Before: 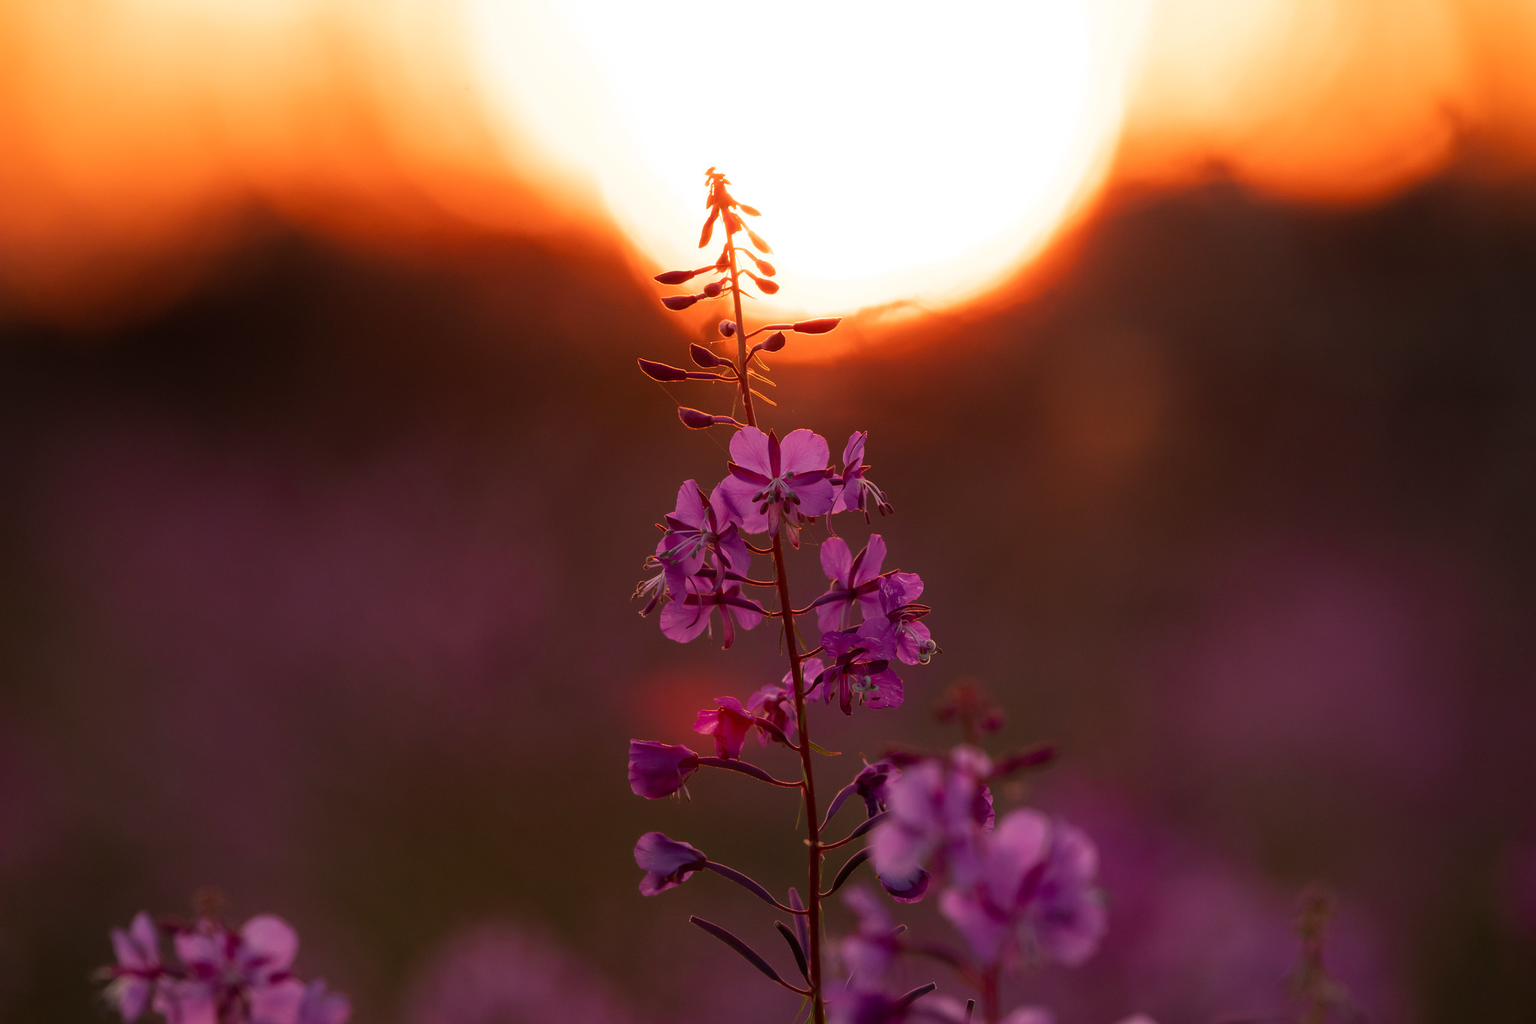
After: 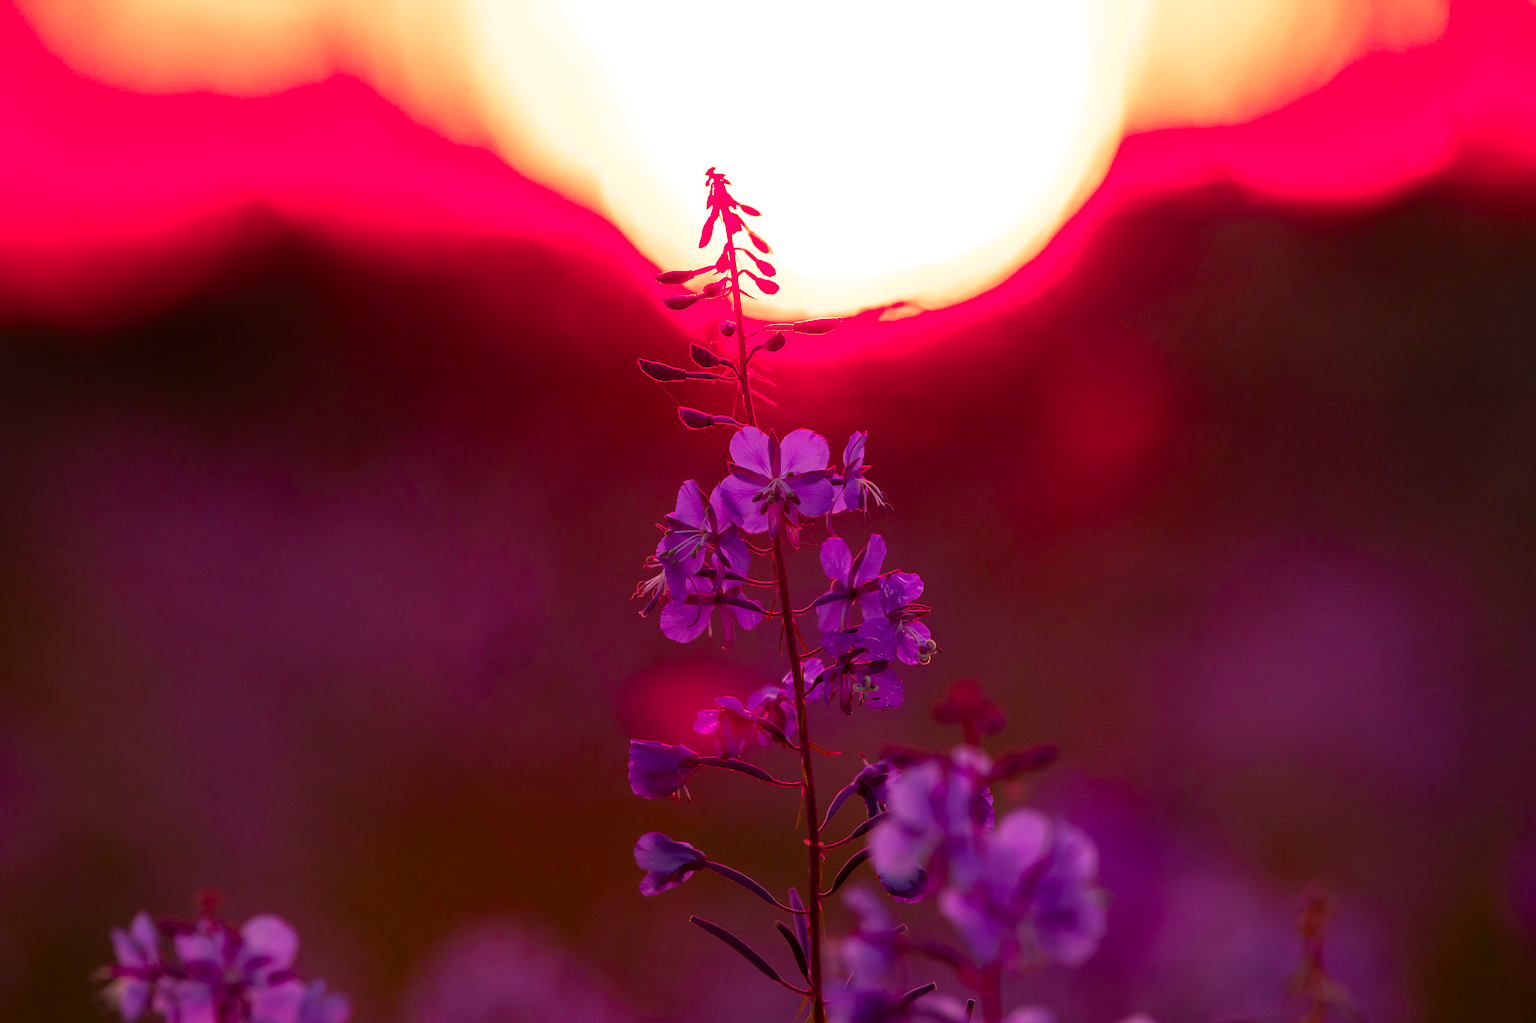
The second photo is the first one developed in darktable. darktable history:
color zones: curves: ch1 [(0.24, 0.634) (0.75, 0.5)]; ch2 [(0.253, 0.437) (0.745, 0.491)], mix 102.12%
color balance rgb: perceptual saturation grading › global saturation 20%, global vibrance 20%
